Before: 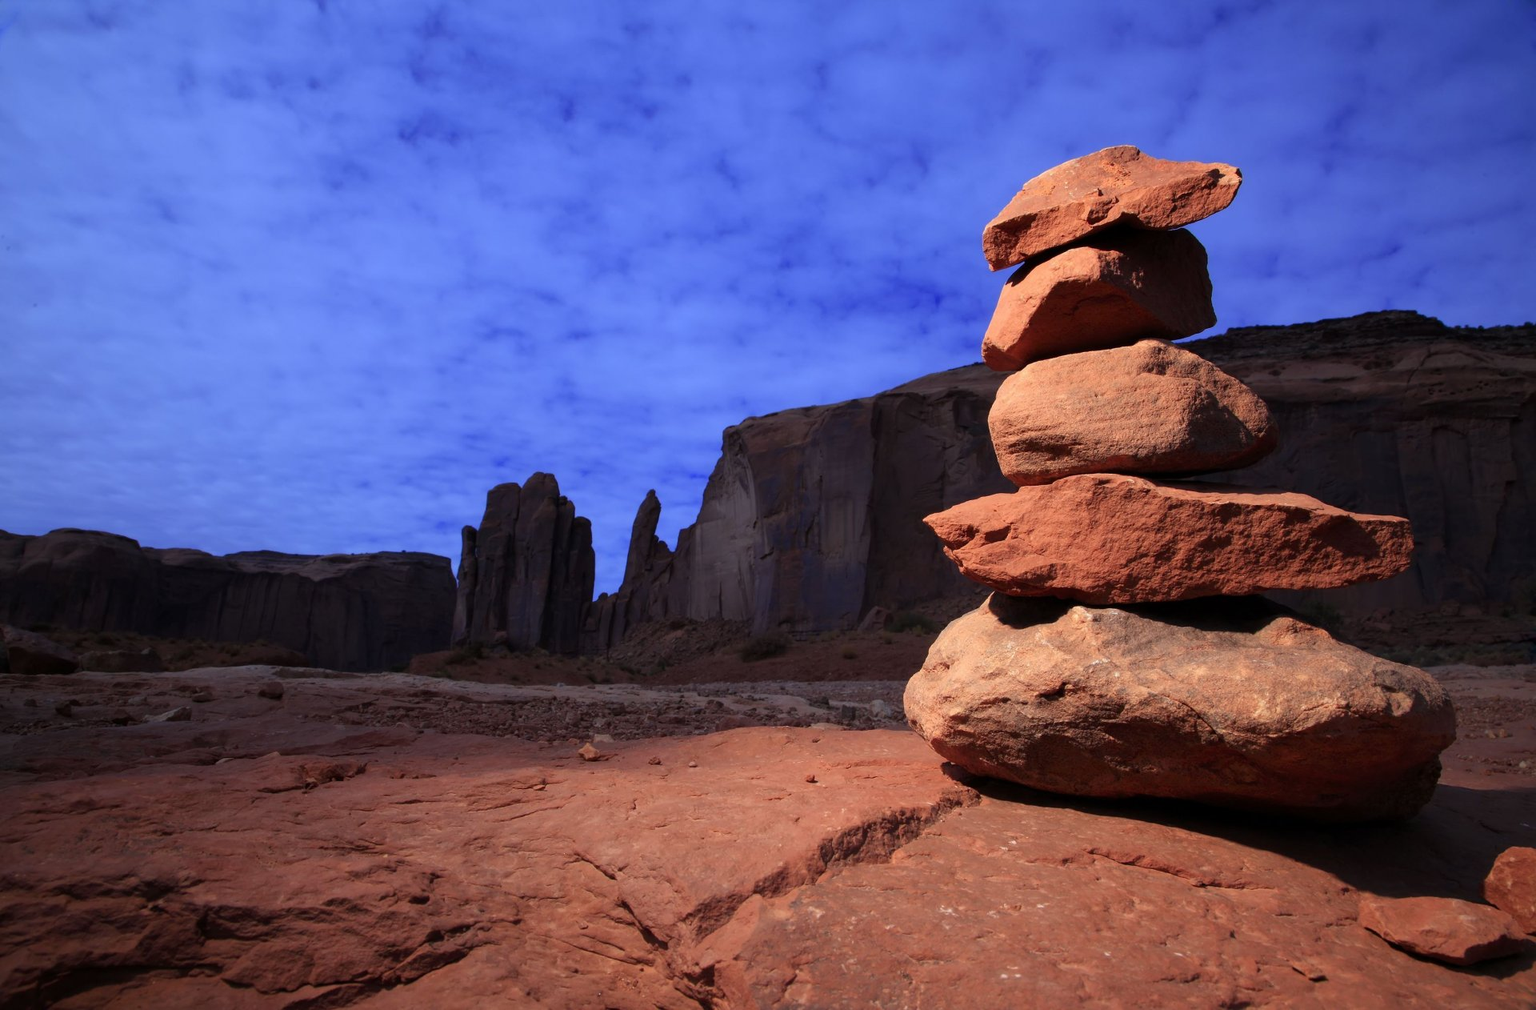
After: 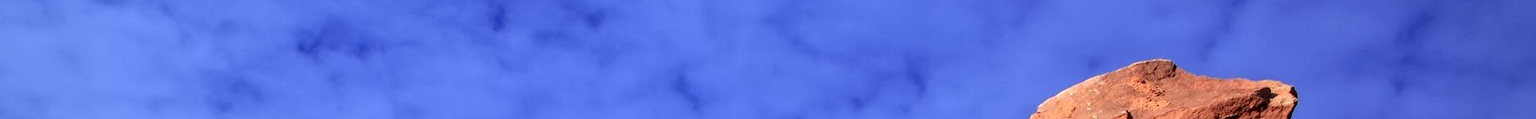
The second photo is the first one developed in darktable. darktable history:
local contrast: highlights 40%, shadows 60%, detail 136%, midtone range 0.514
color balance rgb: saturation formula JzAzBz (2021)
crop and rotate: left 9.644%, top 9.491%, right 6.021%, bottom 80.509%
